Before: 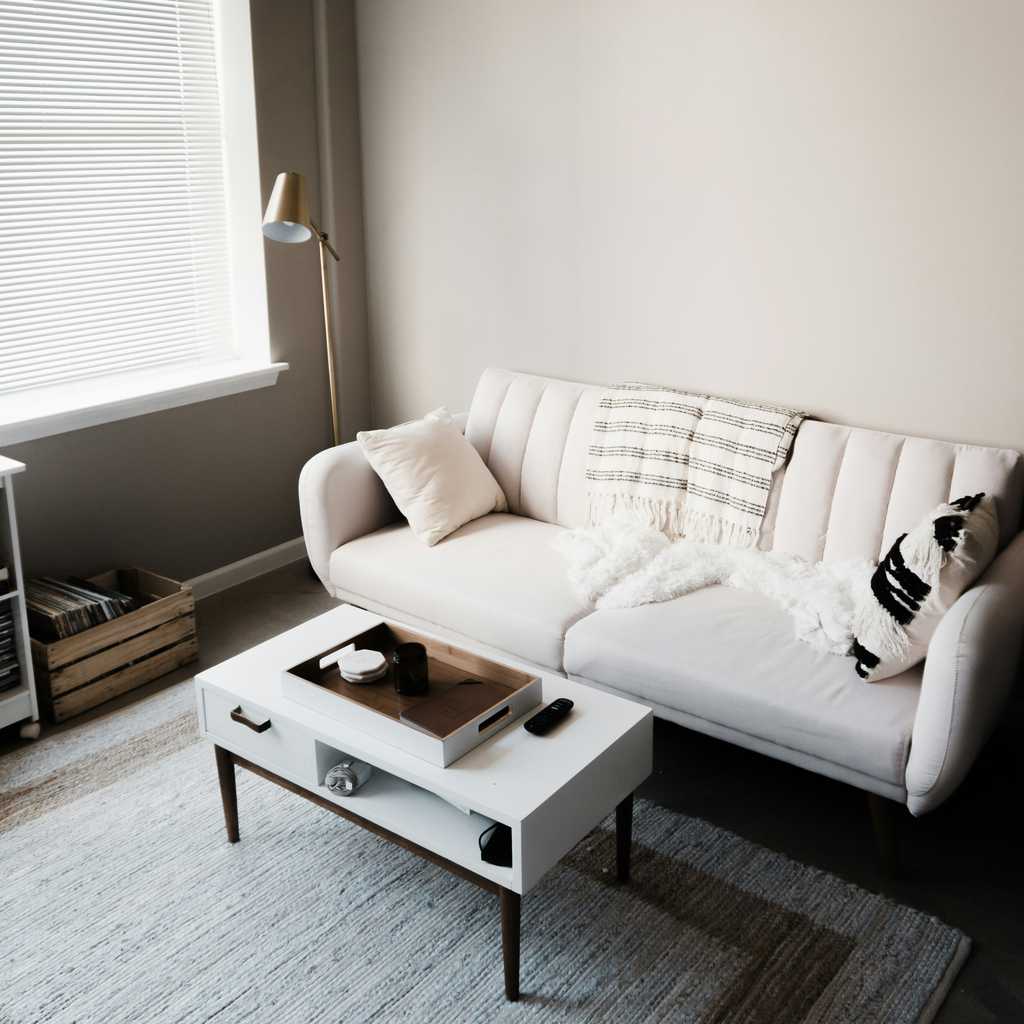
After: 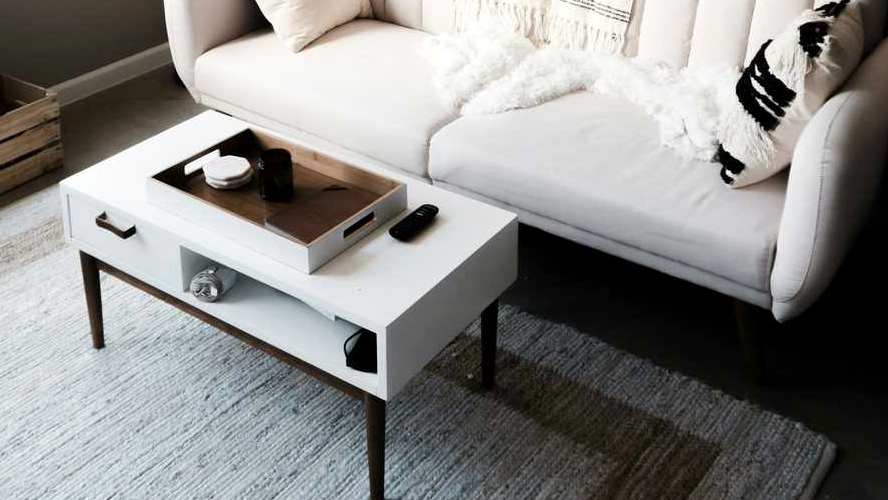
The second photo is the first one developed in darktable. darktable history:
exposure: black level correction 0.001, exposure 0.192 EV, compensate exposure bias true, compensate highlight preservation false
crop and rotate: left 13.266%, top 48.284%, bottom 2.886%
